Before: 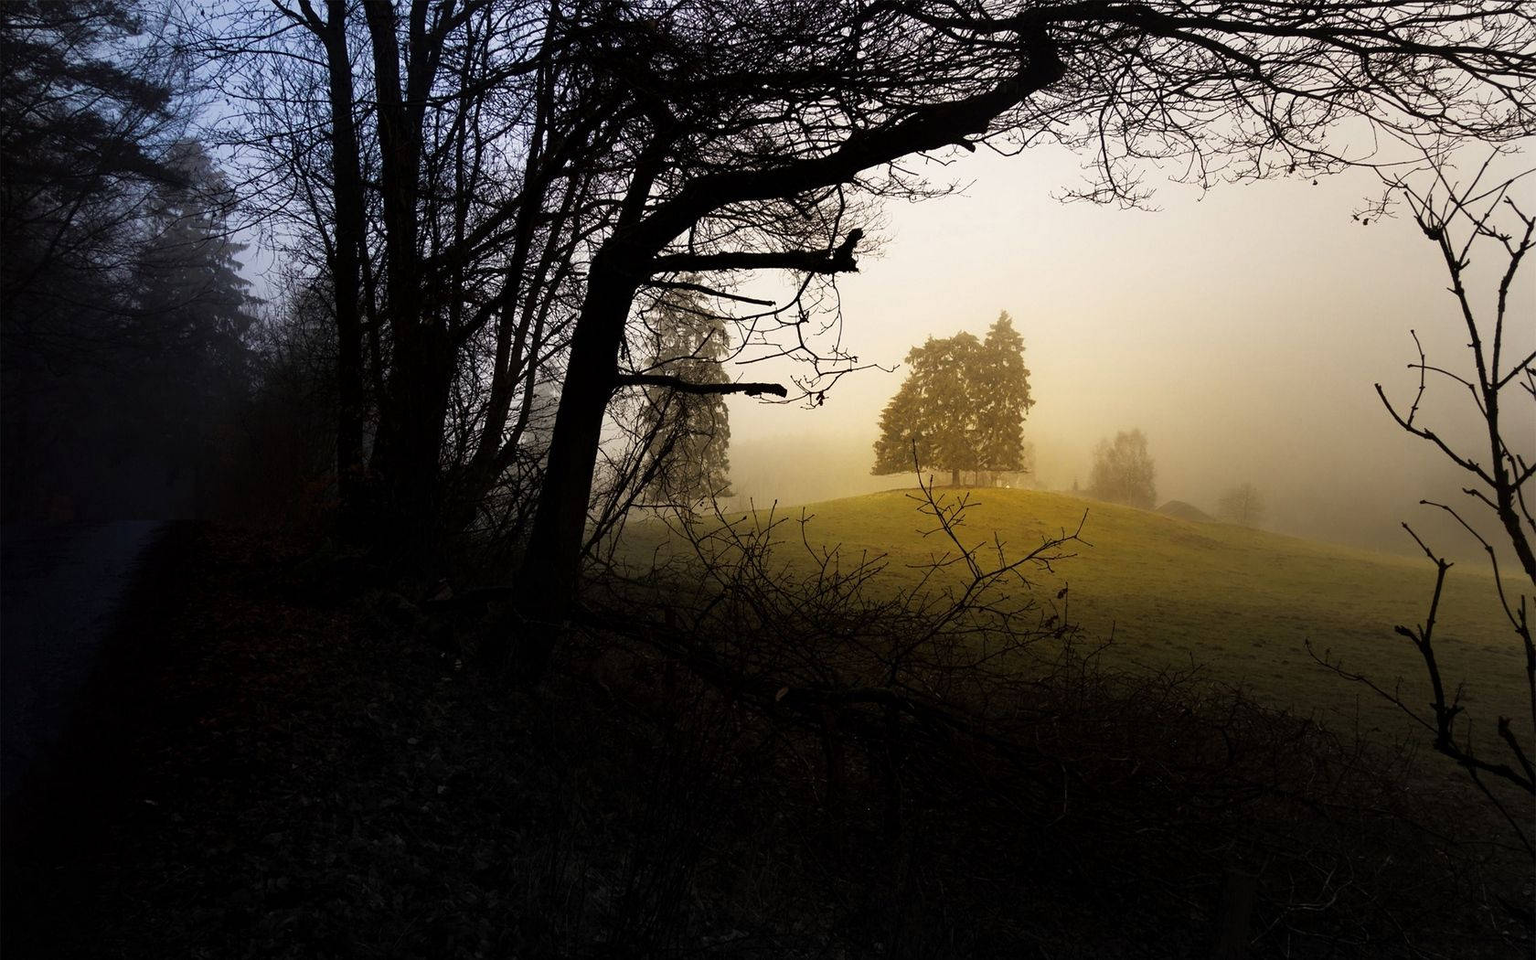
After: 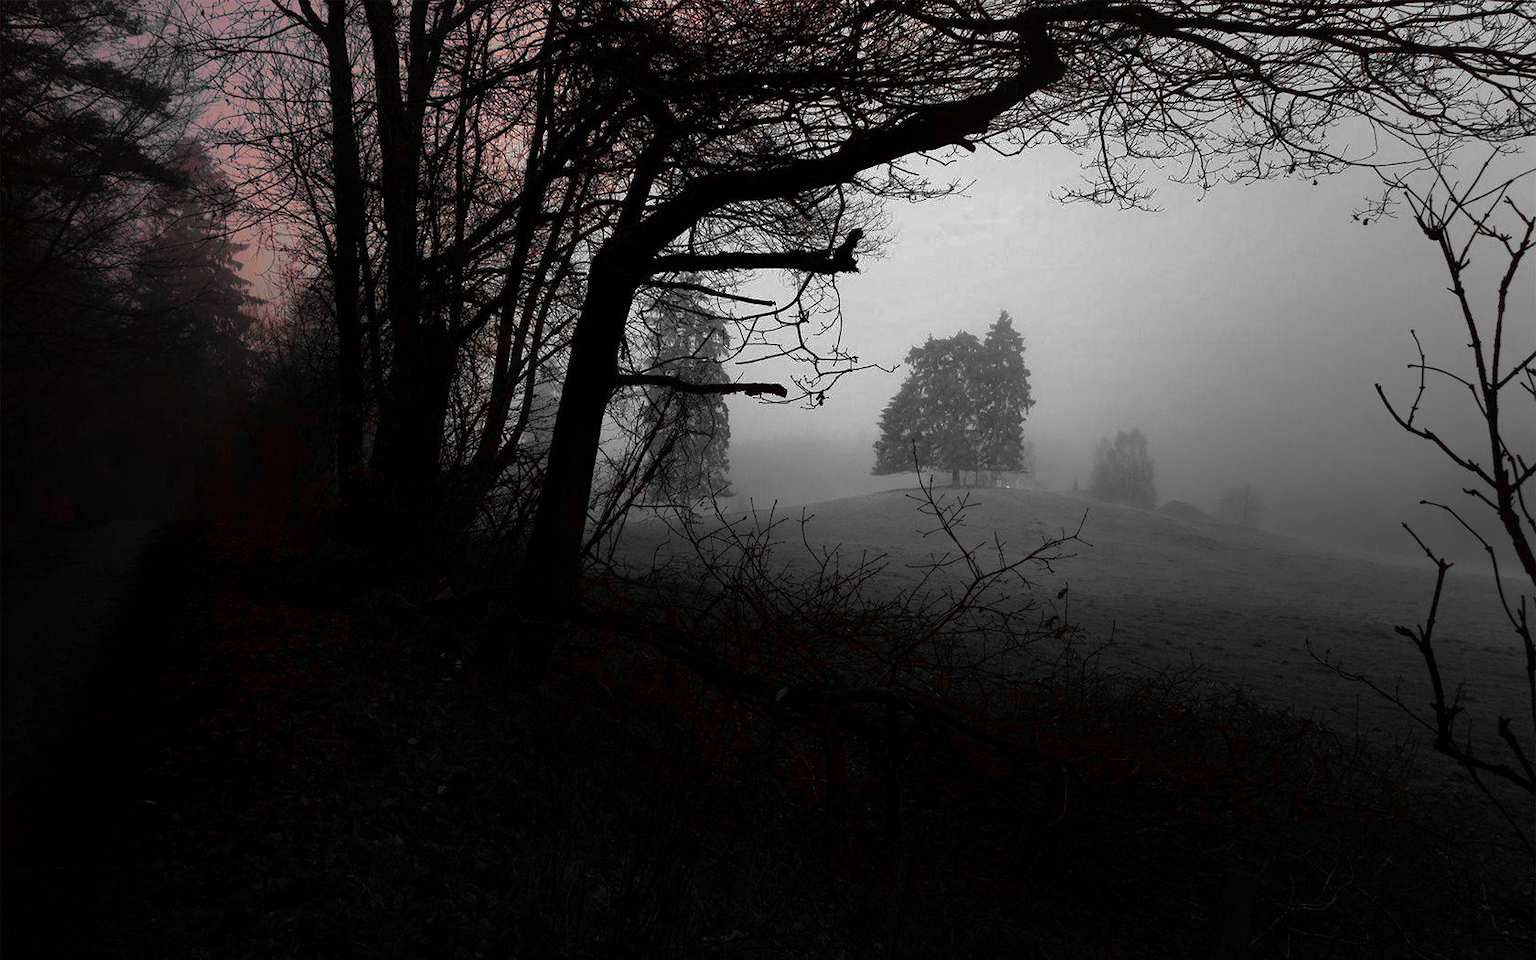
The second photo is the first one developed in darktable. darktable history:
color zones: curves: ch1 [(0, 0.831) (0.08, 0.771) (0.157, 0.268) (0.241, 0.207) (0.562, -0.005) (0.714, -0.013) (0.876, 0.01) (1, 0.831)], mix 100.38%
base curve: curves: ch0 [(0, 0) (0.826, 0.587) (1, 1)]
color correction: highlights a* 14.8, highlights b* 31.34
